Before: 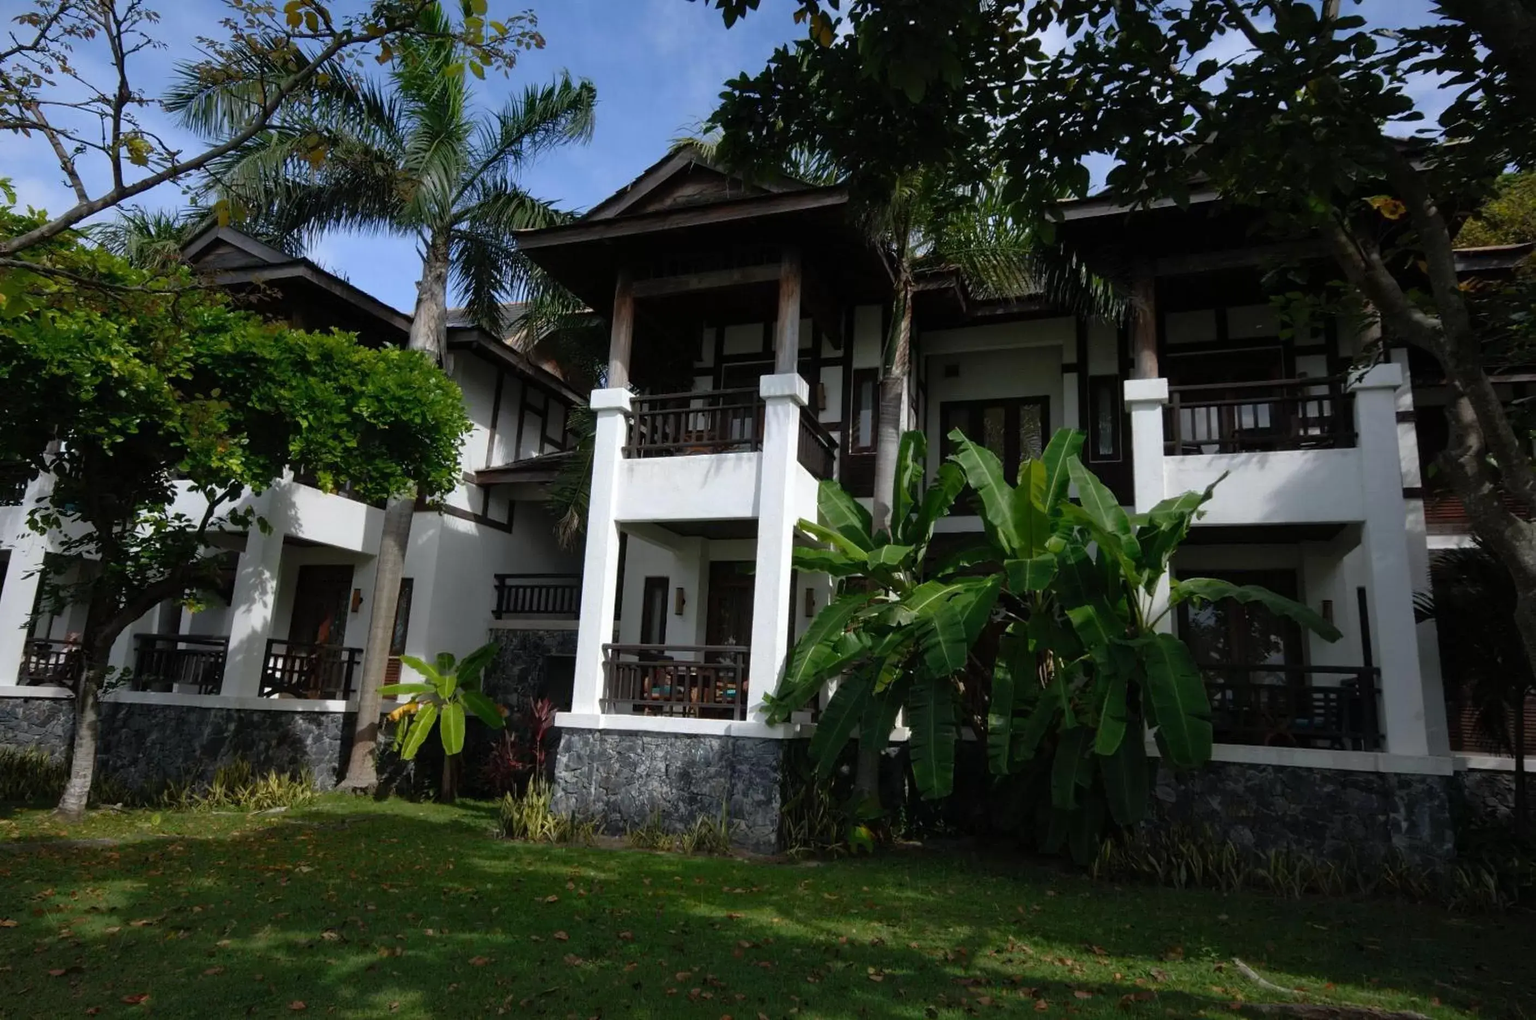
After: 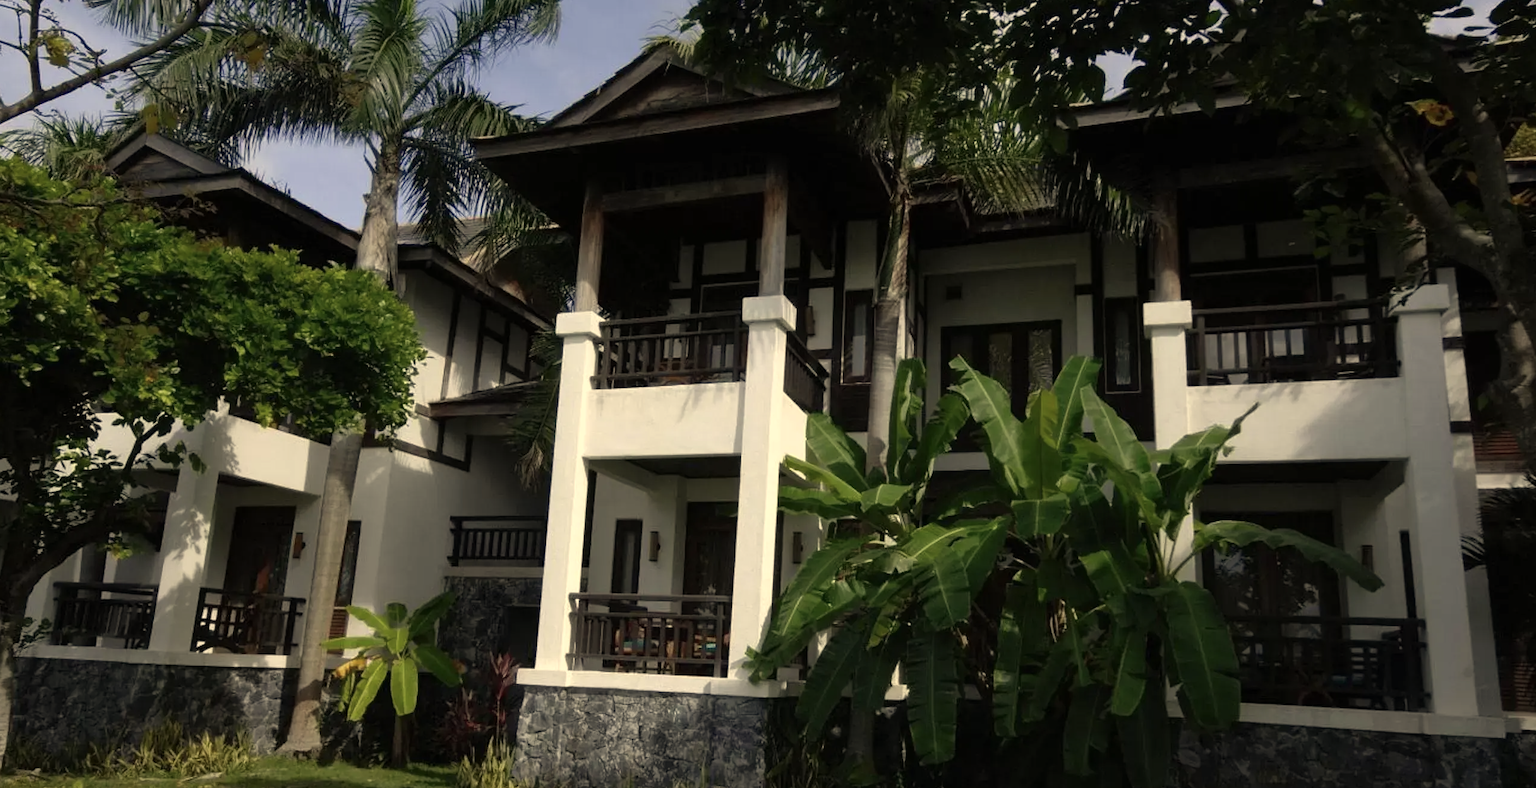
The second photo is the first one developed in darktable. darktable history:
crop: left 5.596%, top 10.314%, right 3.534%, bottom 19.395%
color balance: input saturation 80.07%
contrast brightness saturation: saturation -0.05
color correction: highlights a* 2.72, highlights b* 22.8
